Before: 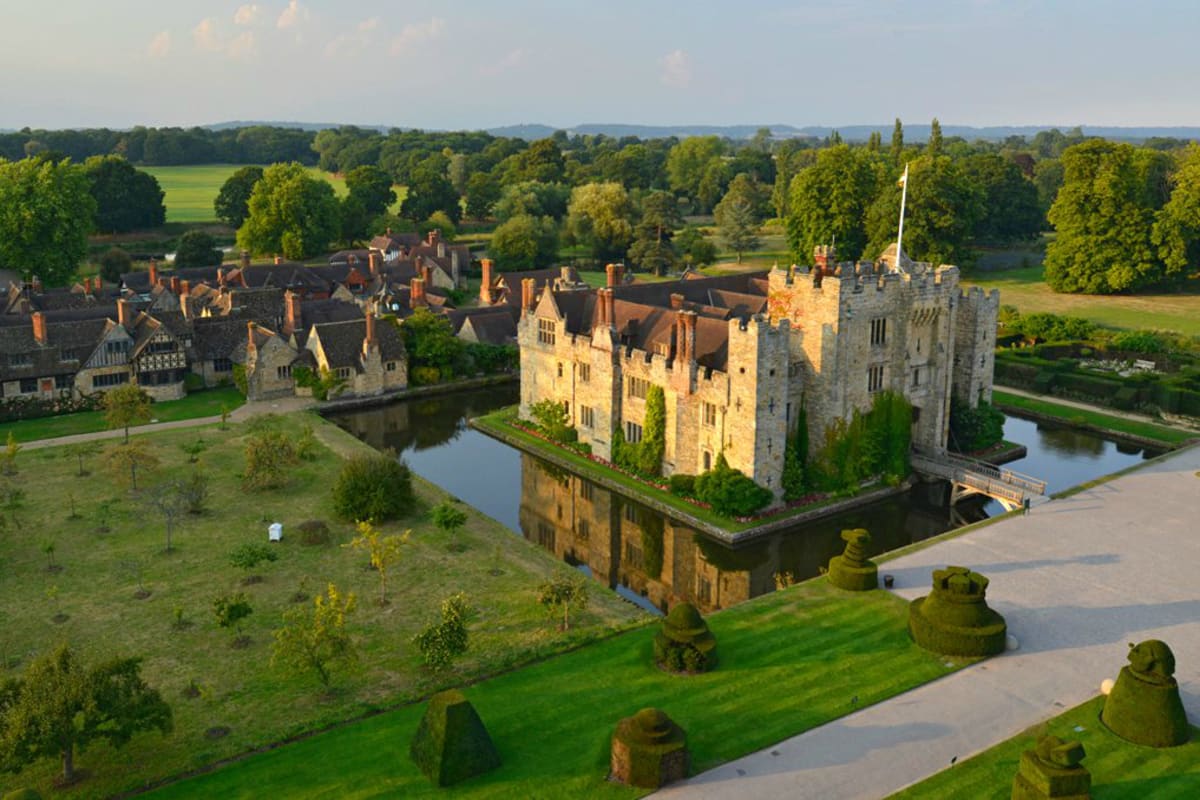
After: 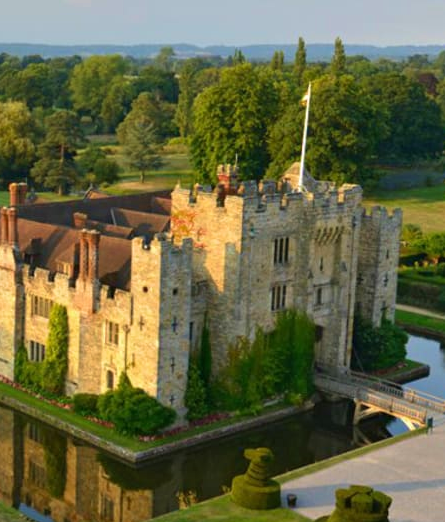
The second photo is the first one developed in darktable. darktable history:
crop and rotate: left 49.83%, top 10.126%, right 13.067%, bottom 24.575%
velvia: on, module defaults
